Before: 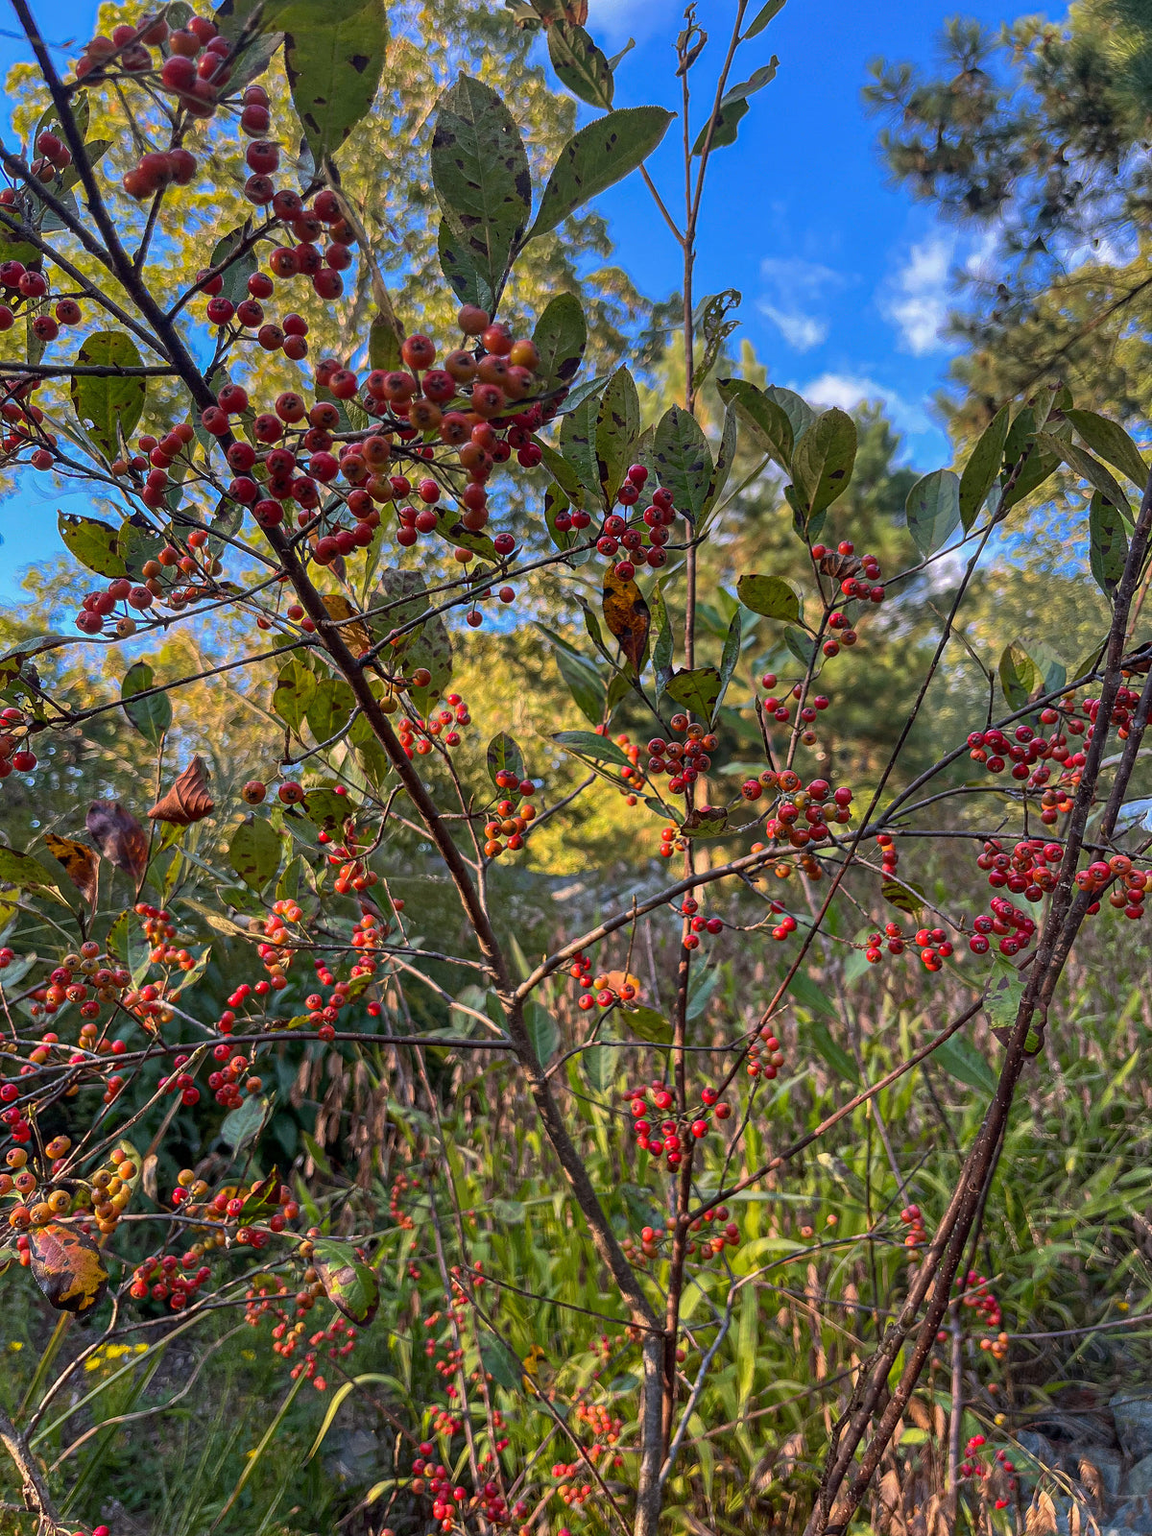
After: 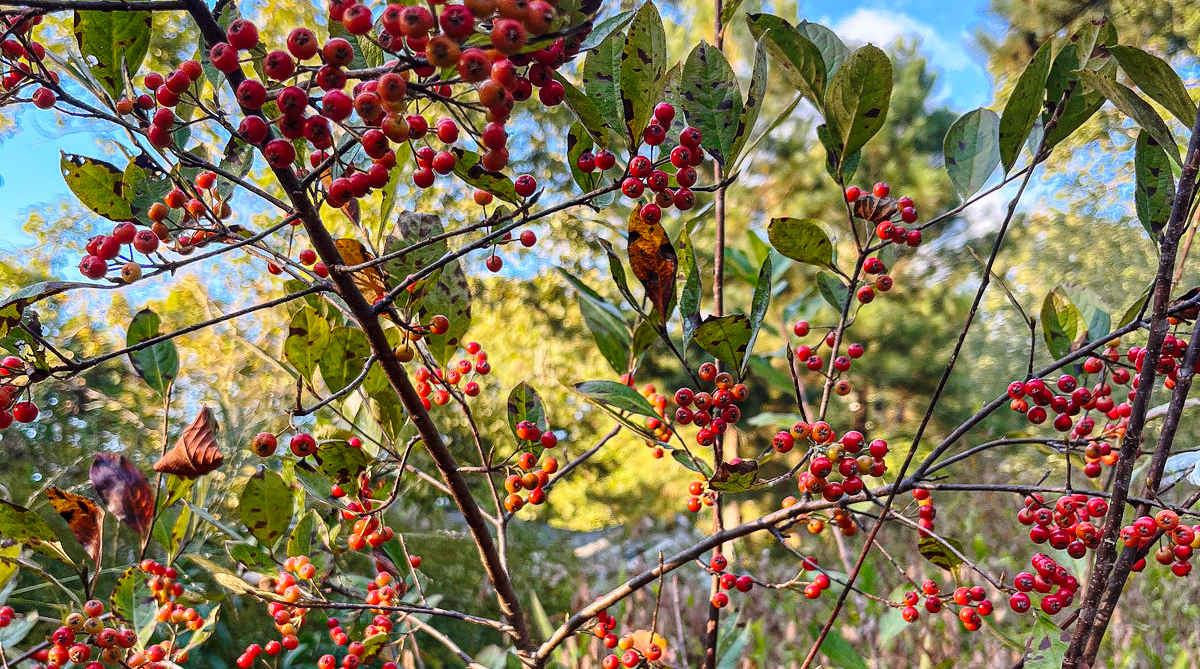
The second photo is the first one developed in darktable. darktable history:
crop and rotate: top 23.84%, bottom 34.294%
base curve: curves: ch0 [(0, 0) (0.028, 0.03) (0.121, 0.232) (0.46, 0.748) (0.859, 0.968) (1, 1)], preserve colors none
